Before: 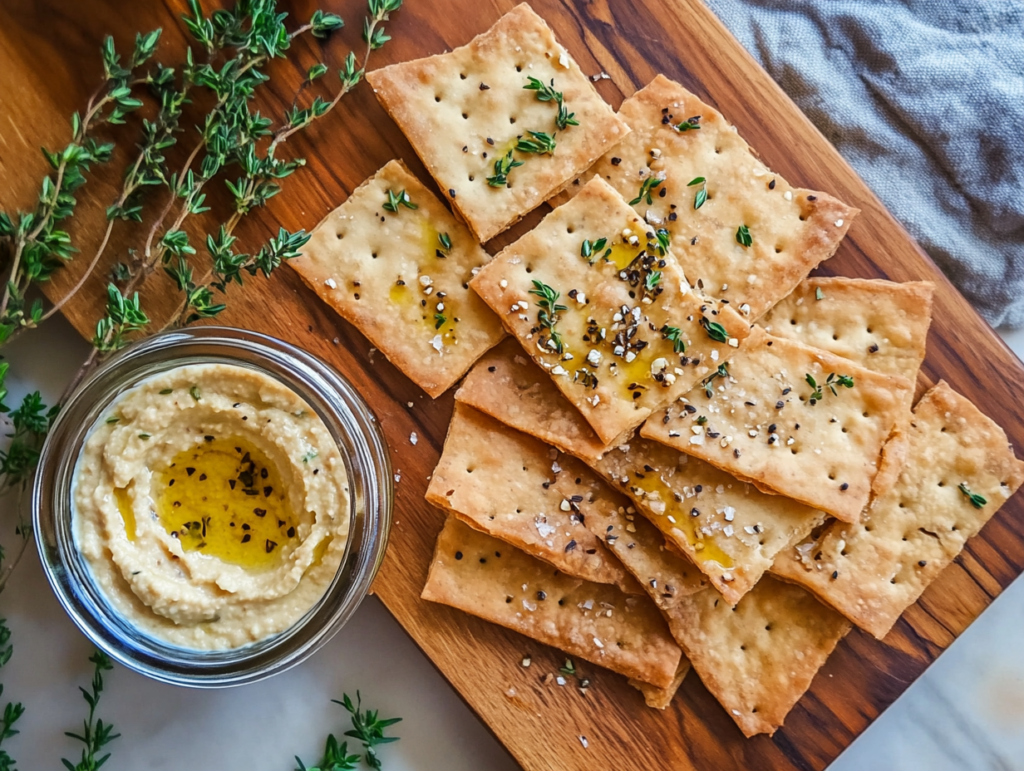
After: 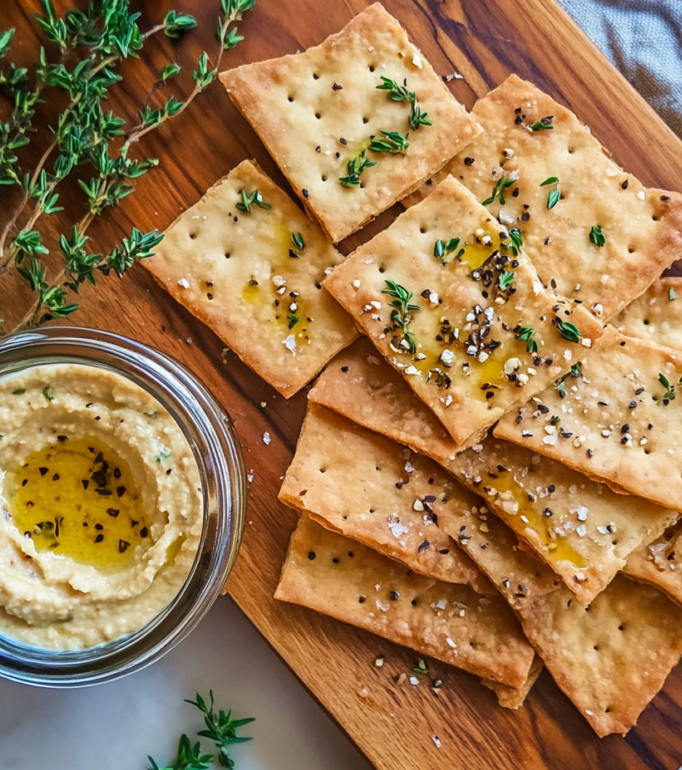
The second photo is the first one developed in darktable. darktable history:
crop and rotate: left 14.385%, right 18.948%
velvia: on, module defaults
